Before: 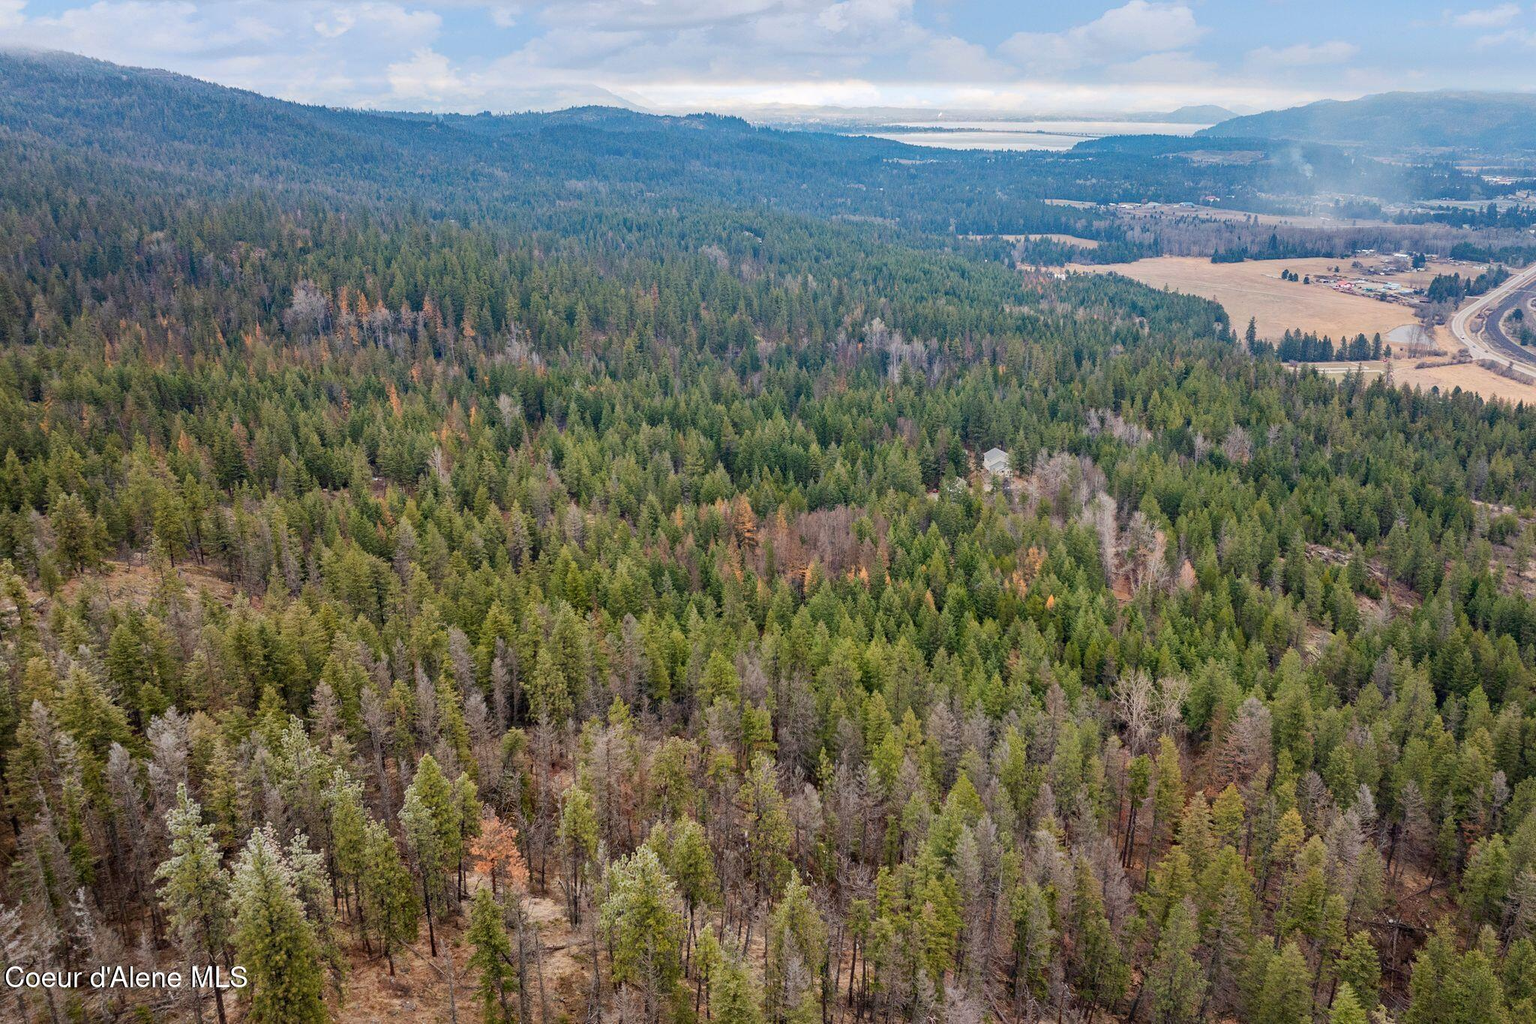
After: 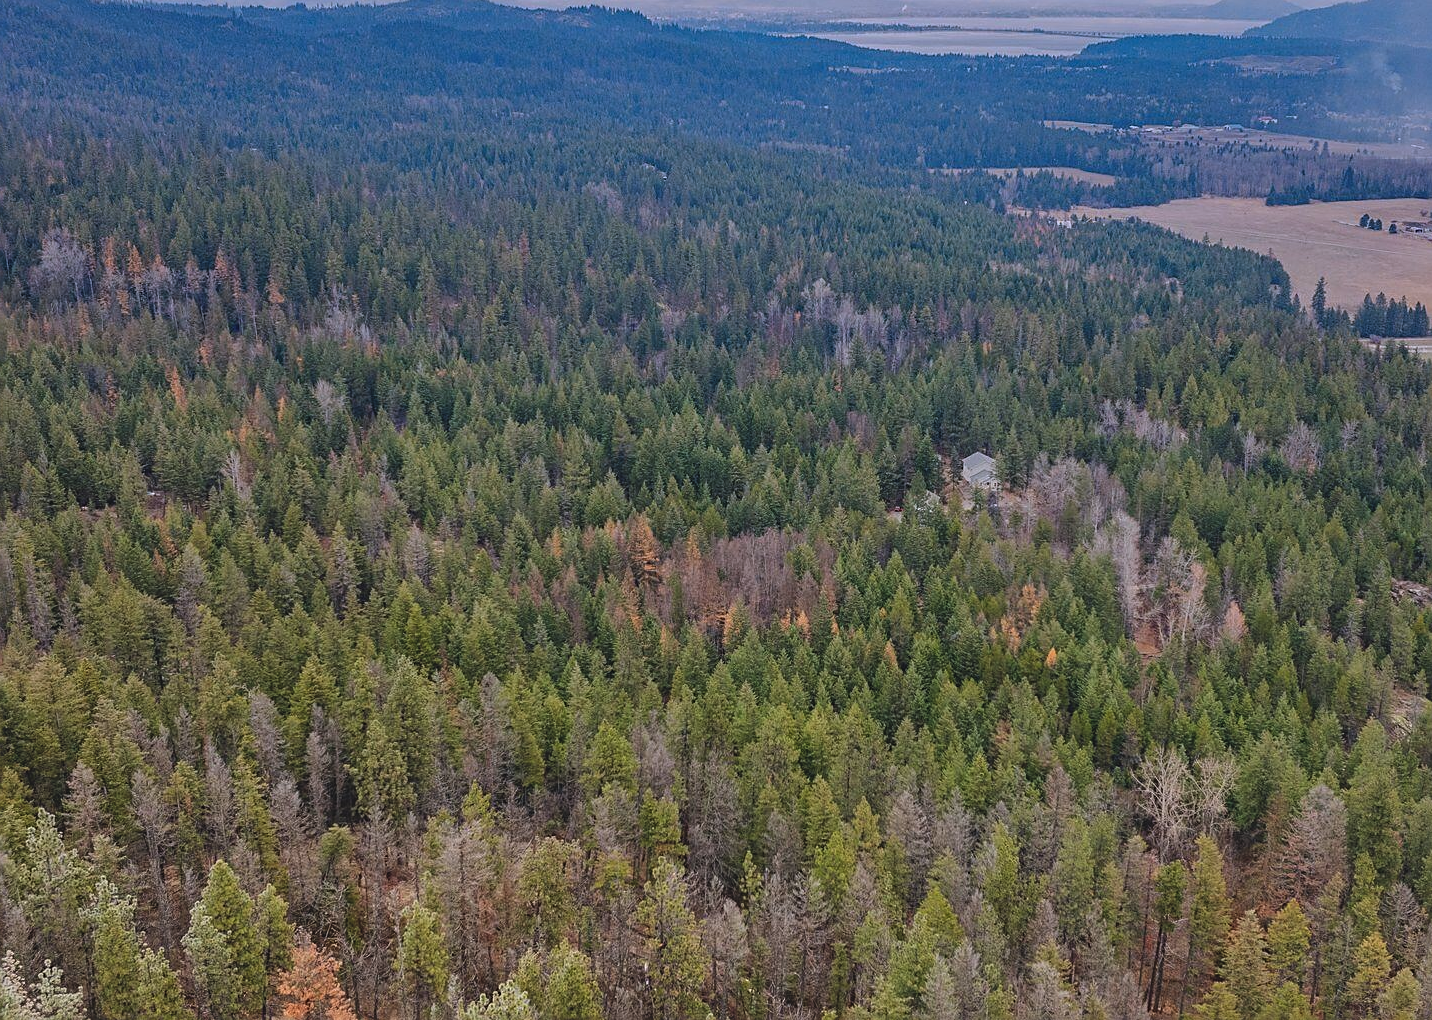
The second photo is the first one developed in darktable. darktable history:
rotate and perspective: automatic cropping original format, crop left 0, crop top 0
shadows and highlights: shadows 43.71, white point adjustment -1.46, soften with gaussian
sharpen: on, module defaults
graduated density: hue 238.83°, saturation 50%
exposure: black level correction -0.014, exposure -0.193 EV, compensate highlight preservation false
crop and rotate: left 17.046%, top 10.659%, right 12.989%, bottom 14.553%
vibrance: on, module defaults
